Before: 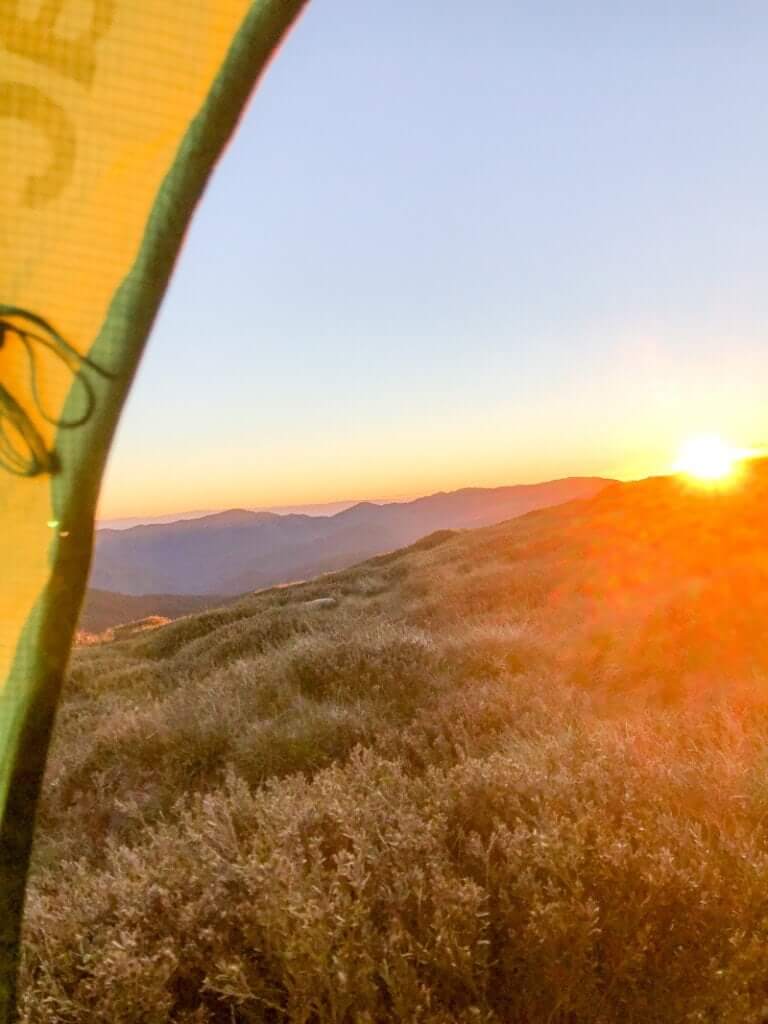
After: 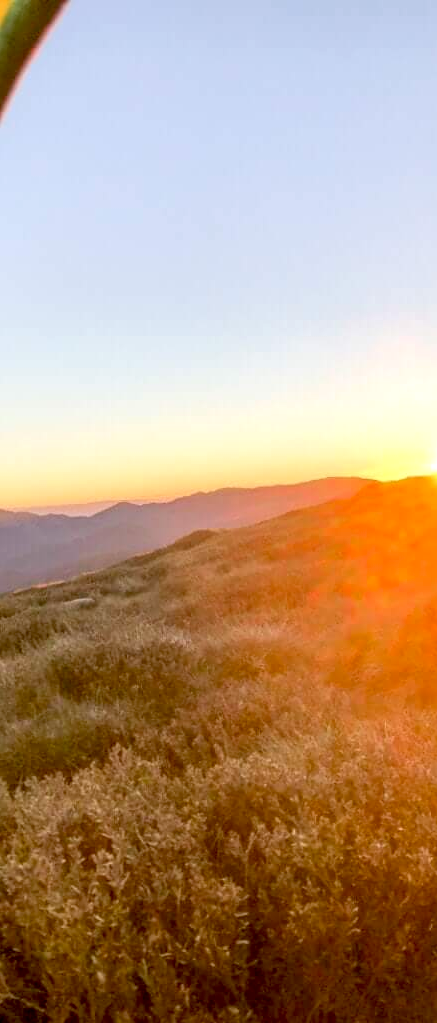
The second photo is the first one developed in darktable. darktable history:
crop: left 31.461%, top 0.019%, right 11.629%
exposure: black level correction 0.009, exposure 0.11 EV, compensate exposure bias true, compensate highlight preservation false
